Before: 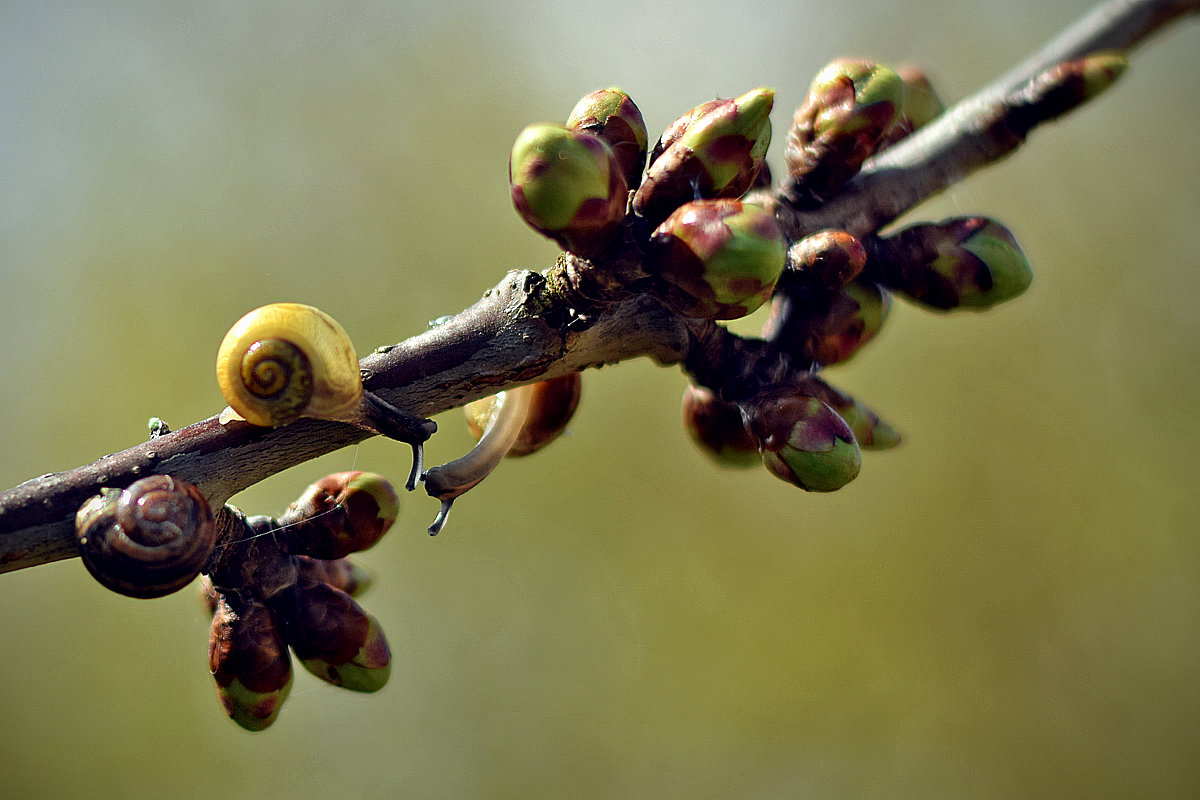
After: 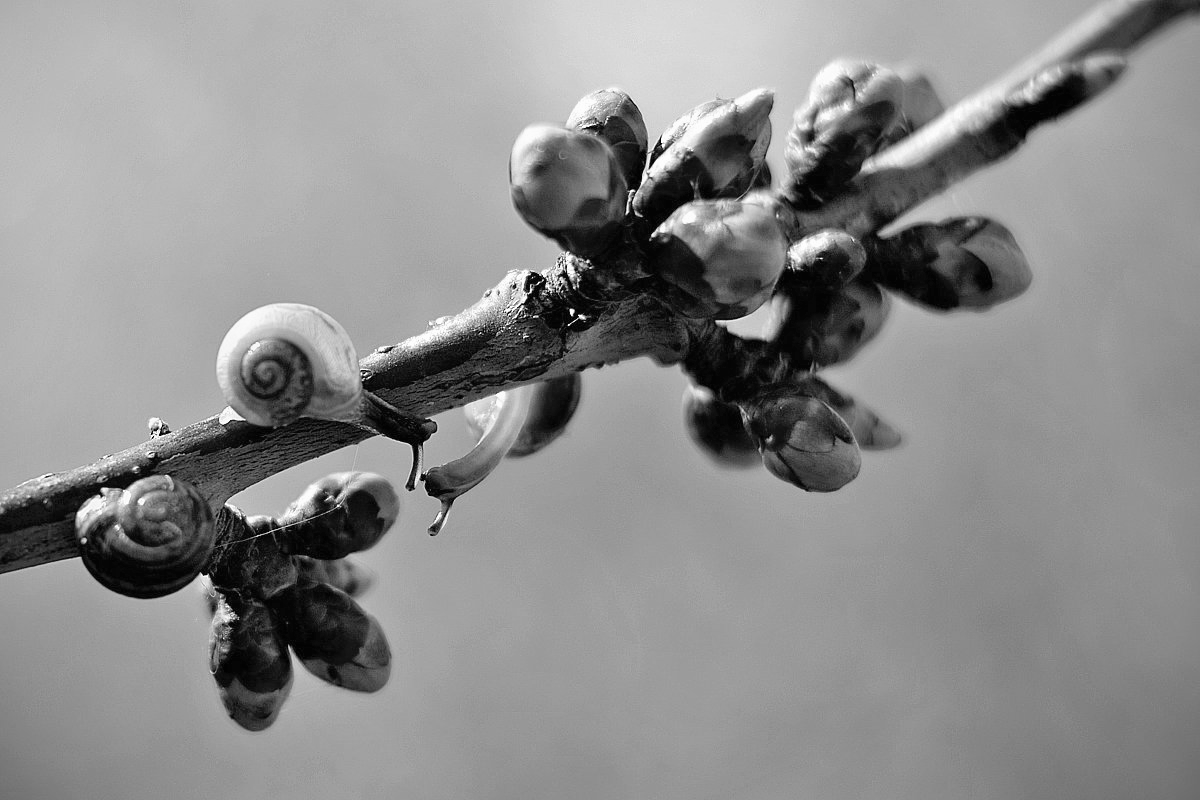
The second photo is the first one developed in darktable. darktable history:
monochrome: on, module defaults
contrast brightness saturation: contrast 0.07, brightness 0.18, saturation 0.4
